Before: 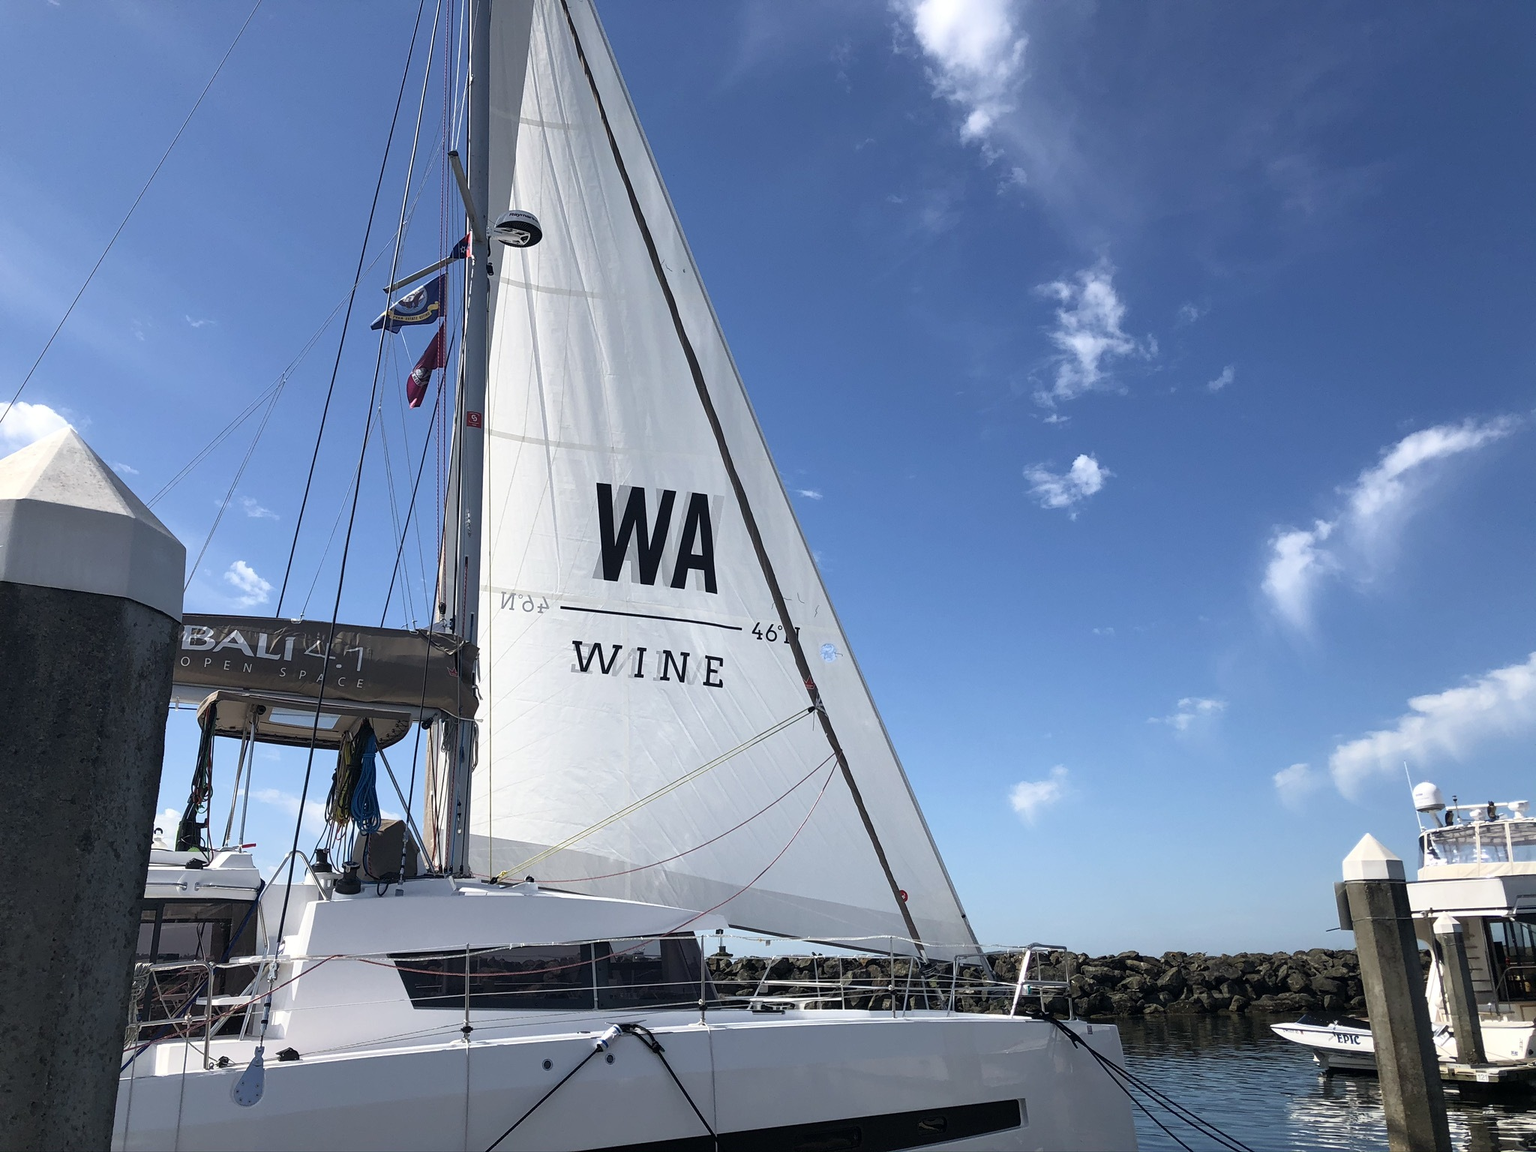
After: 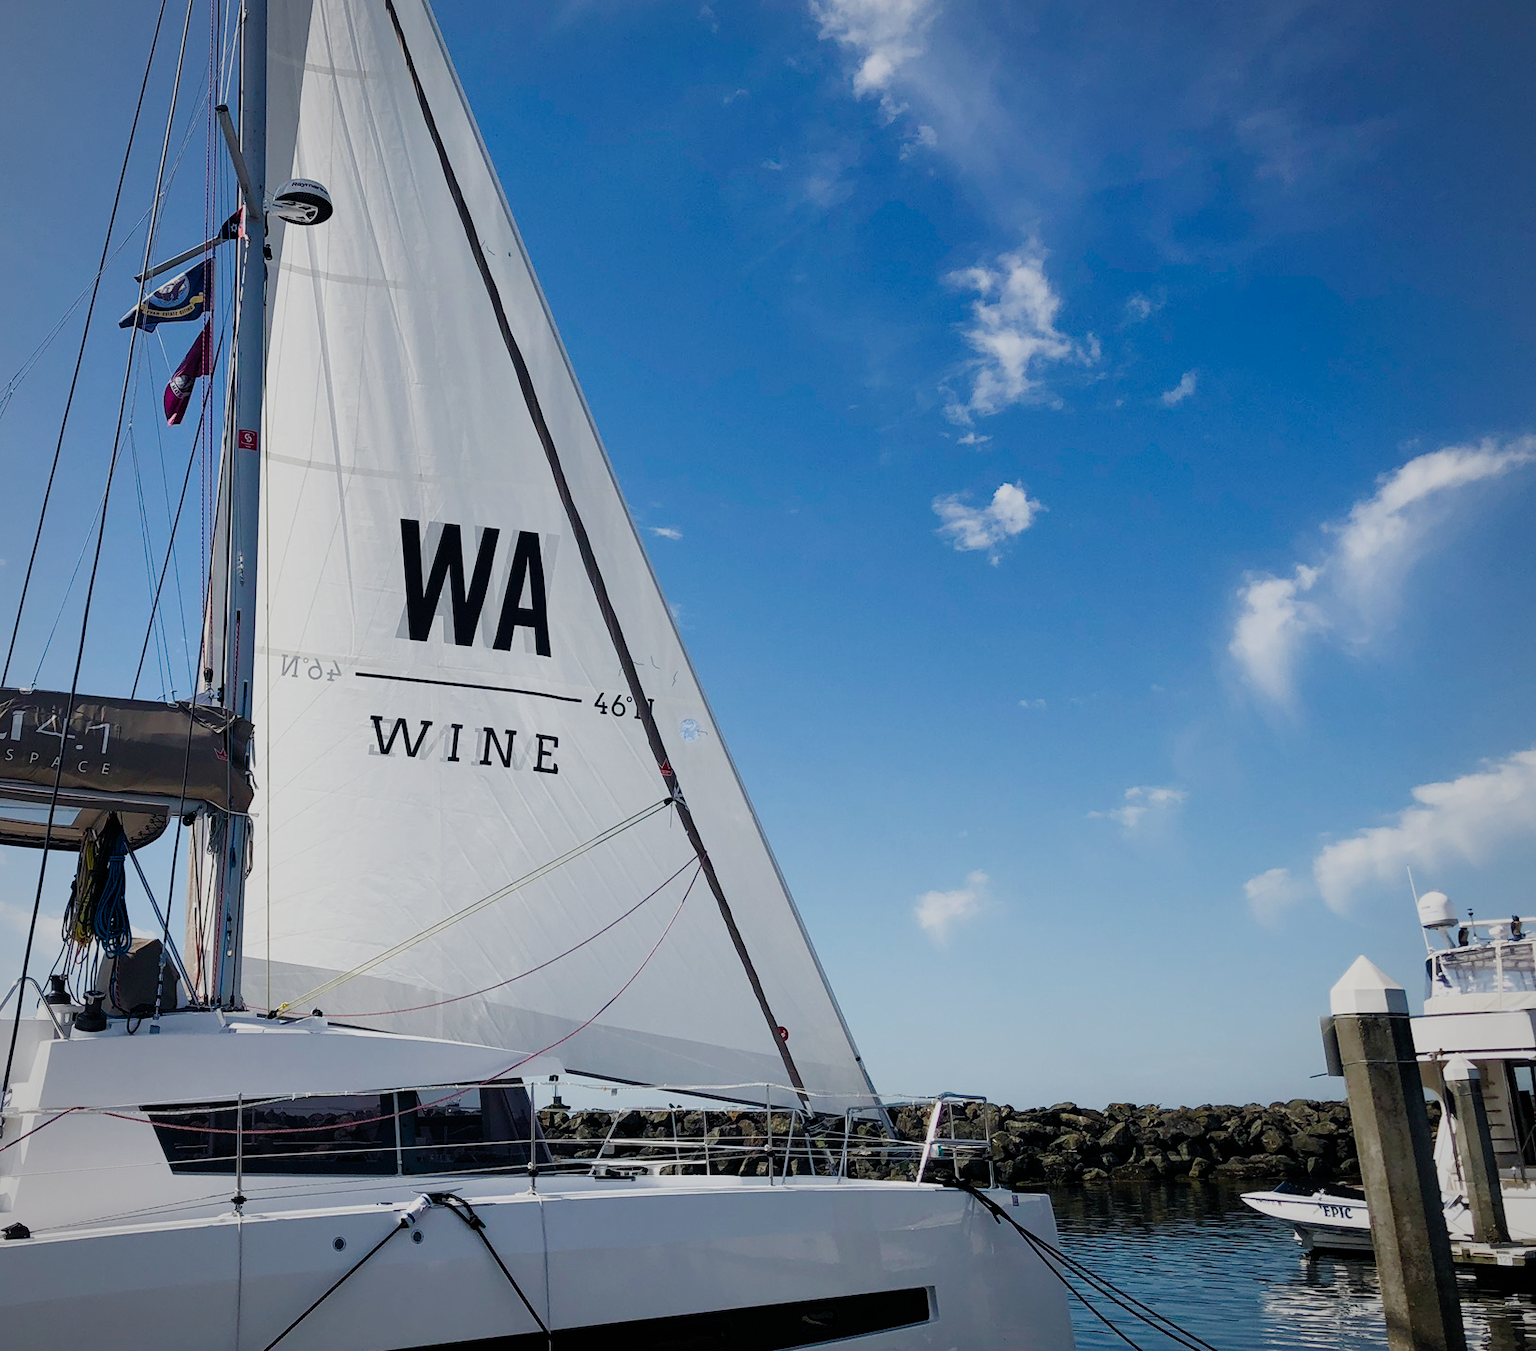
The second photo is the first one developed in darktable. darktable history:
filmic rgb: black relative exposure -7.65 EV, white relative exposure 4.56 EV, hardness 3.61, preserve chrominance no, color science v5 (2021)
crop and rotate: left 17.953%, top 5.859%, right 1.803%
vignetting: fall-off radius 82.56%, brightness -0.476
color balance rgb: perceptual saturation grading › global saturation 45.634%, perceptual saturation grading › highlights -49.269%, perceptual saturation grading › shadows 29.535%
